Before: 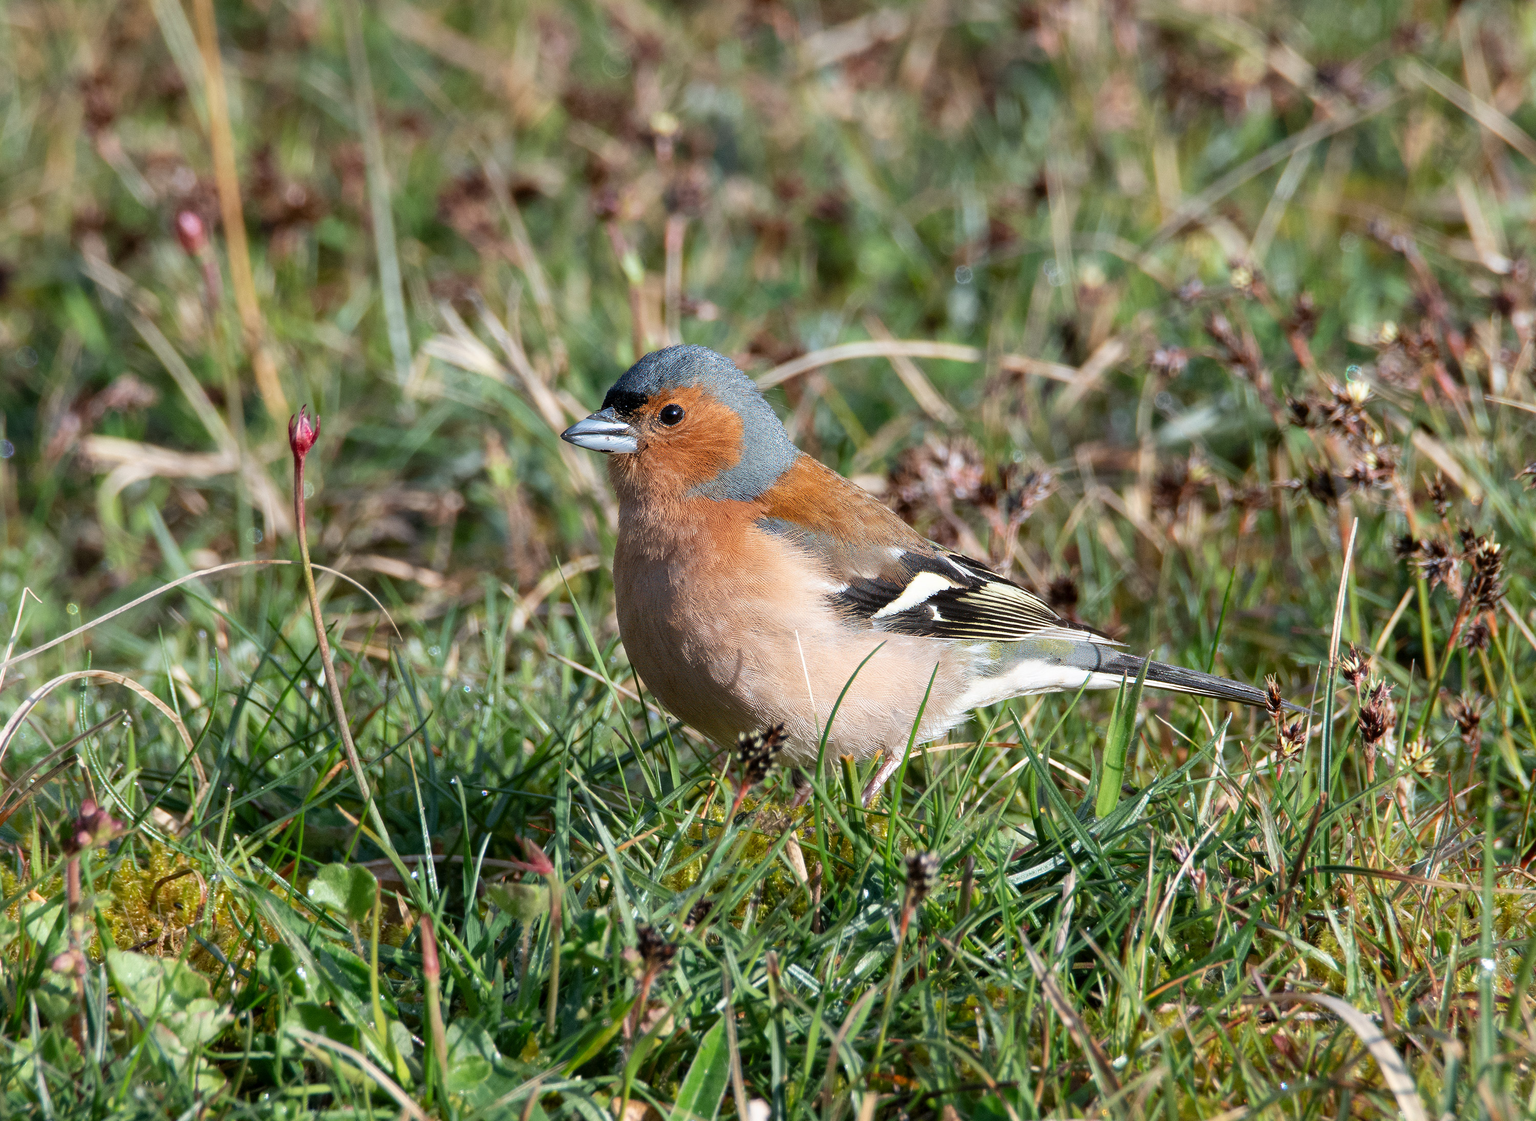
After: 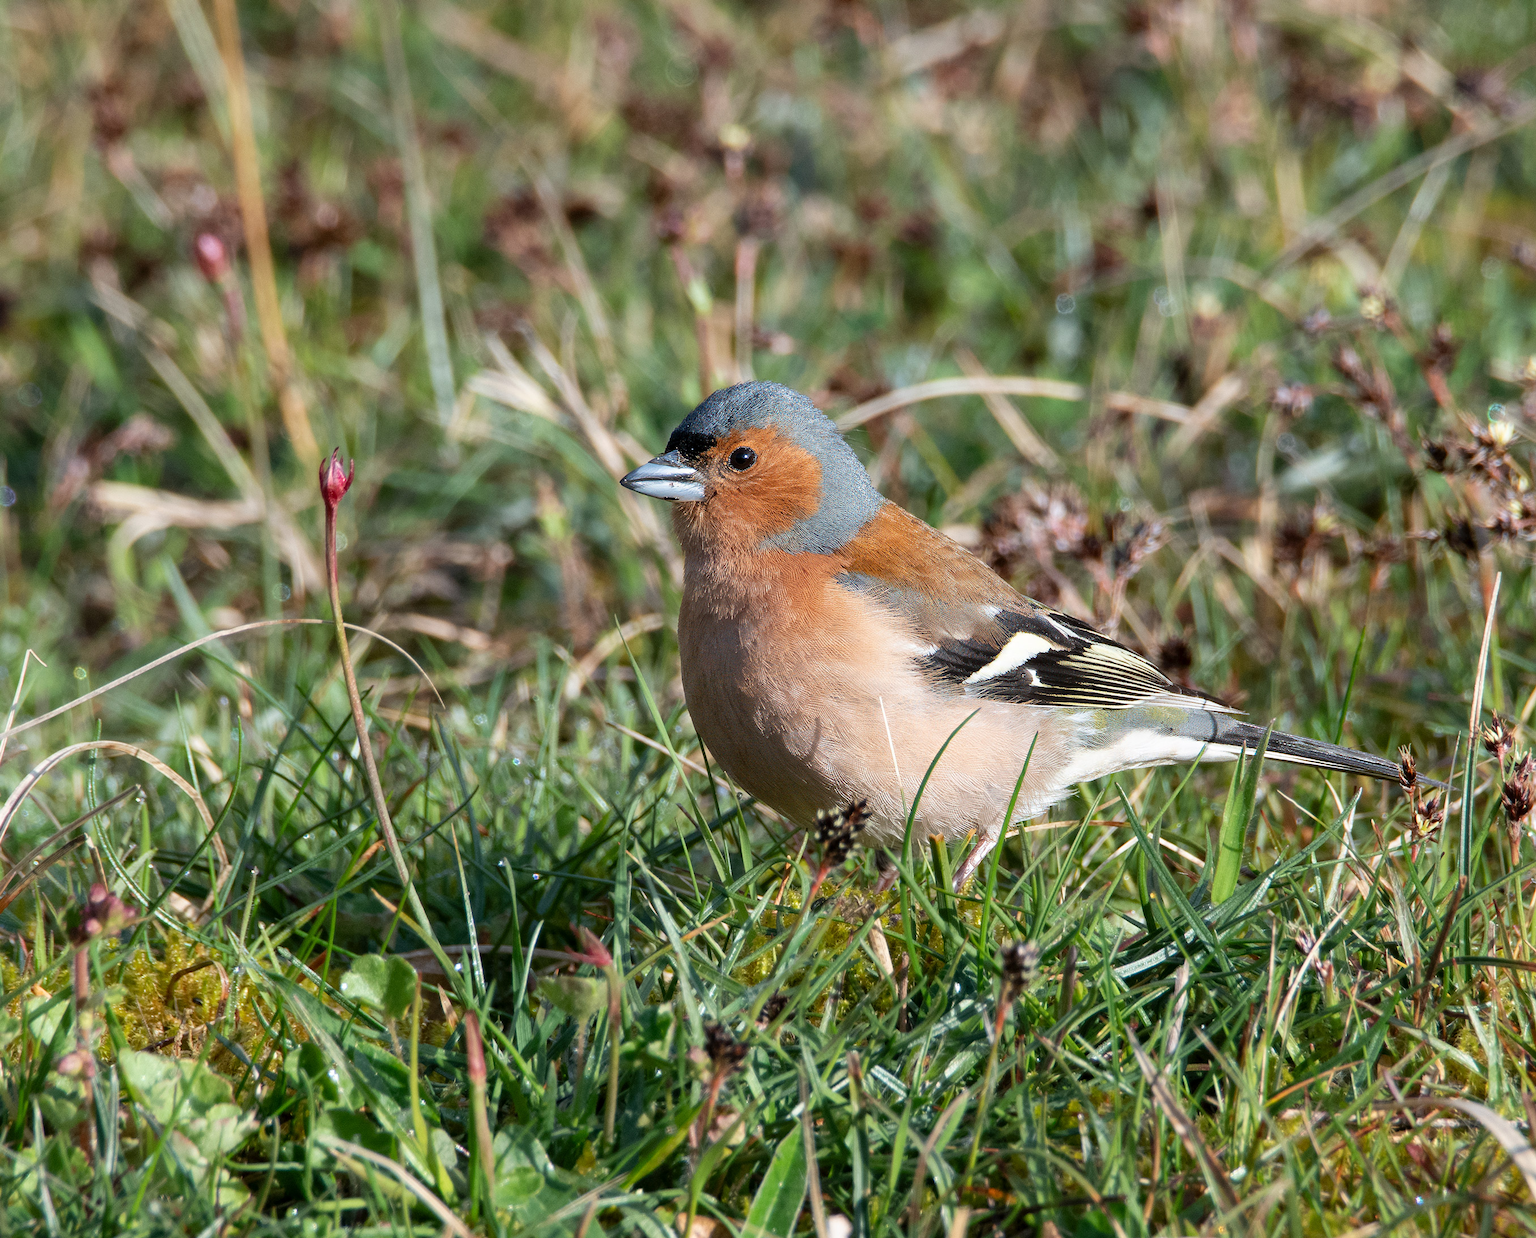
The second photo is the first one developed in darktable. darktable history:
crop: right 9.509%, bottom 0.027%
